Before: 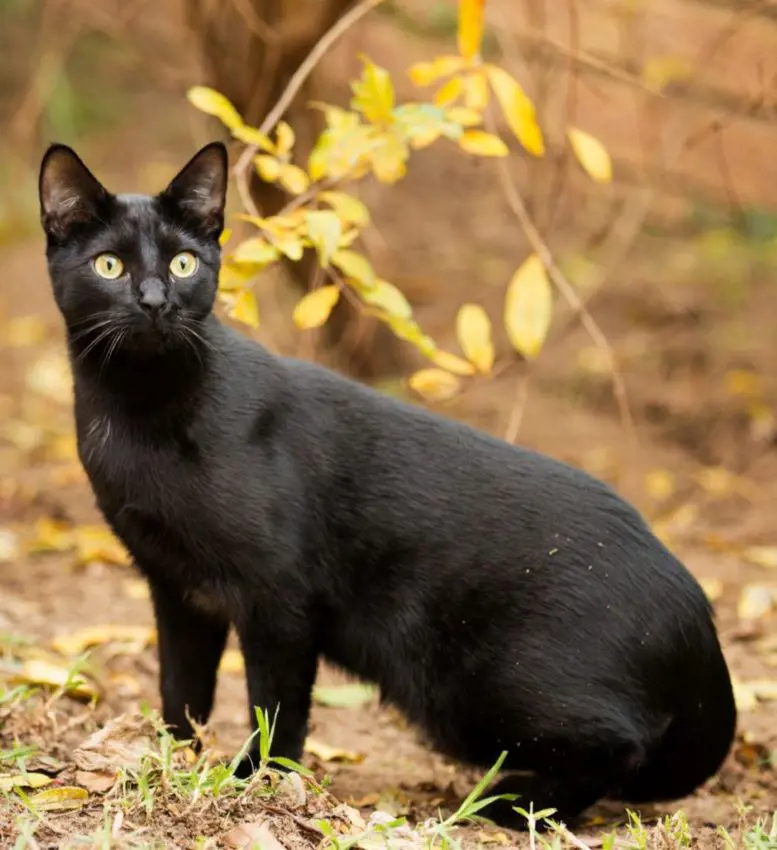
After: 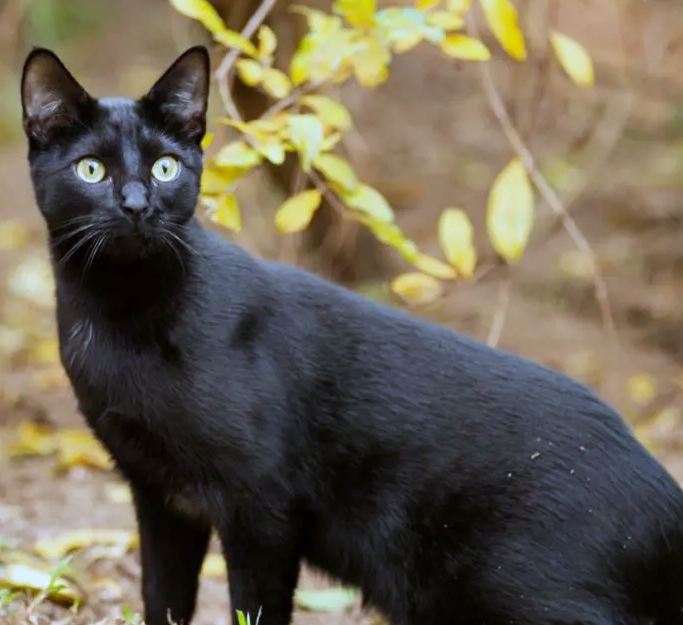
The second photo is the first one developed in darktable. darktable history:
crop and rotate: left 2.425%, top 11.305%, right 9.6%, bottom 15.08%
white balance: red 0.871, blue 1.249
